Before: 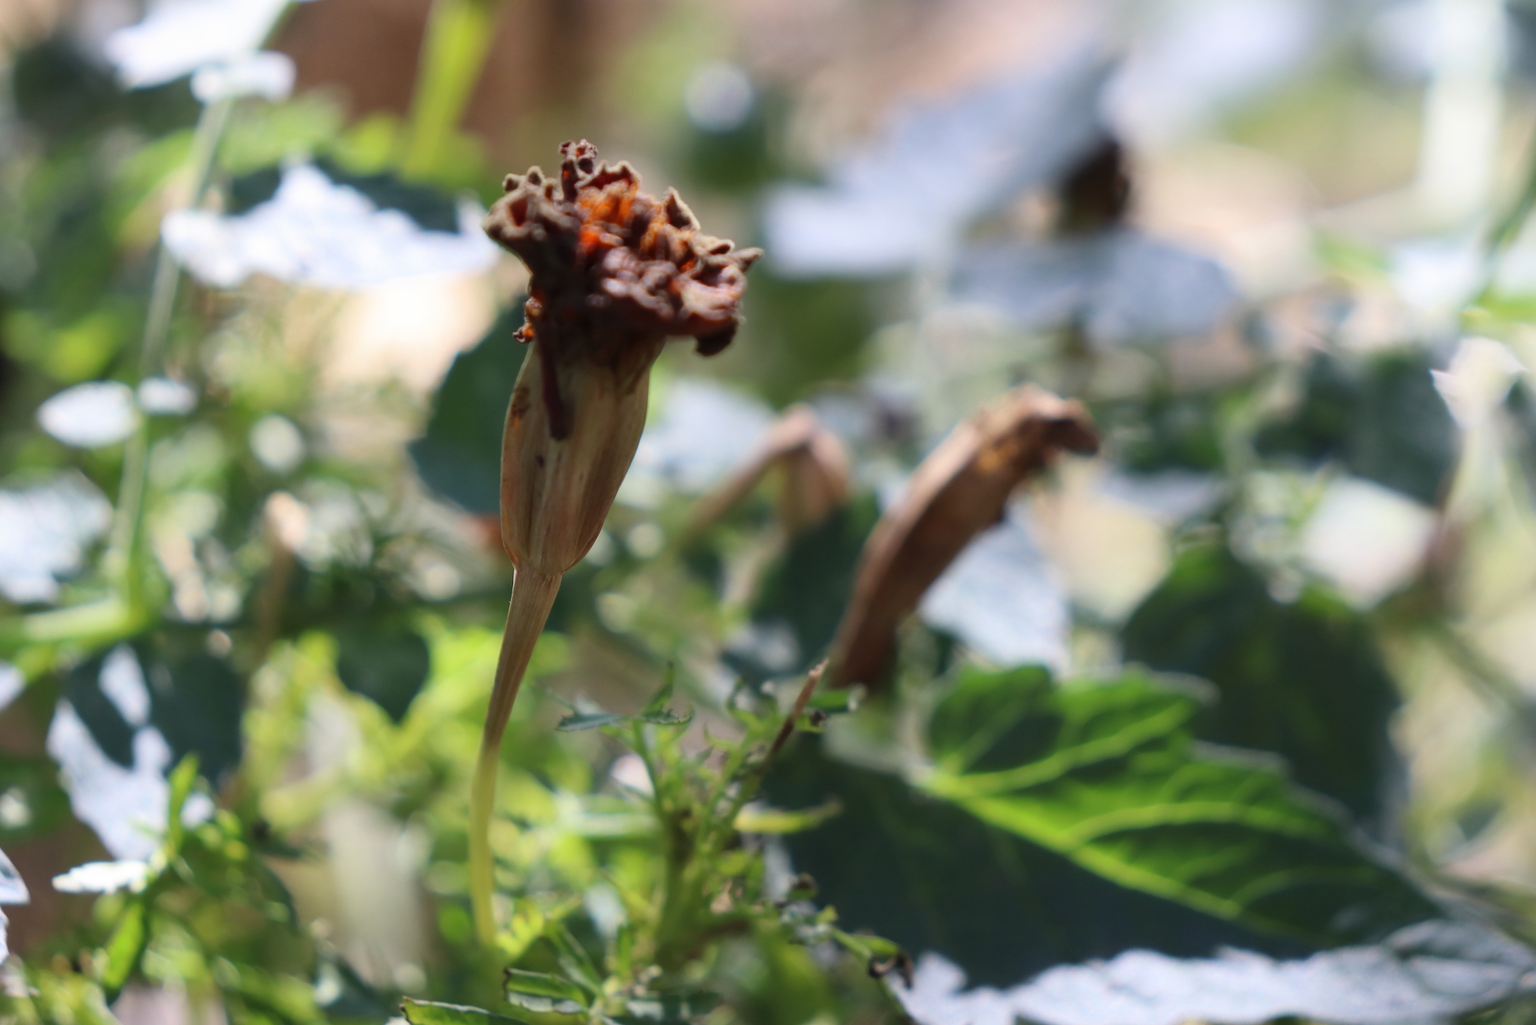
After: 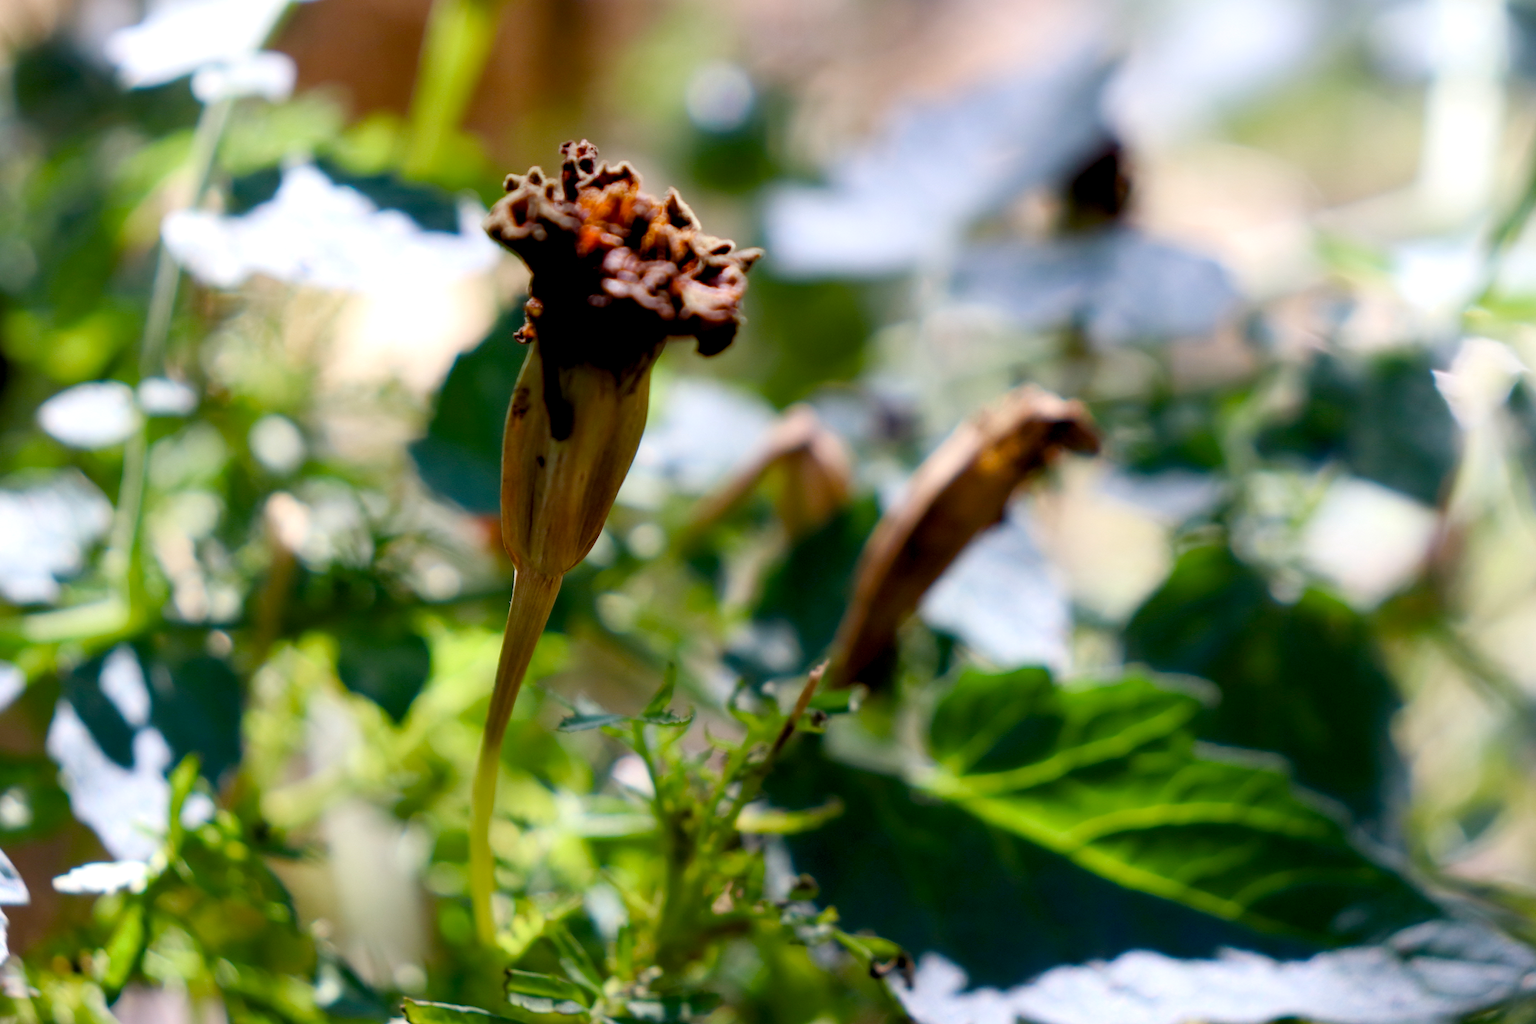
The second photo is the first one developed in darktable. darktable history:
crop: top 0.05%, bottom 0.098%
color balance rgb: shadows lift › luminance -9.41%, highlights gain › luminance 17.6%, global offset › luminance -1.45%, perceptual saturation grading › highlights -17.77%, perceptual saturation grading › mid-tones 33.1%, perceptual saturation grading › shadows 50.52%, global vibrance 24.22%
